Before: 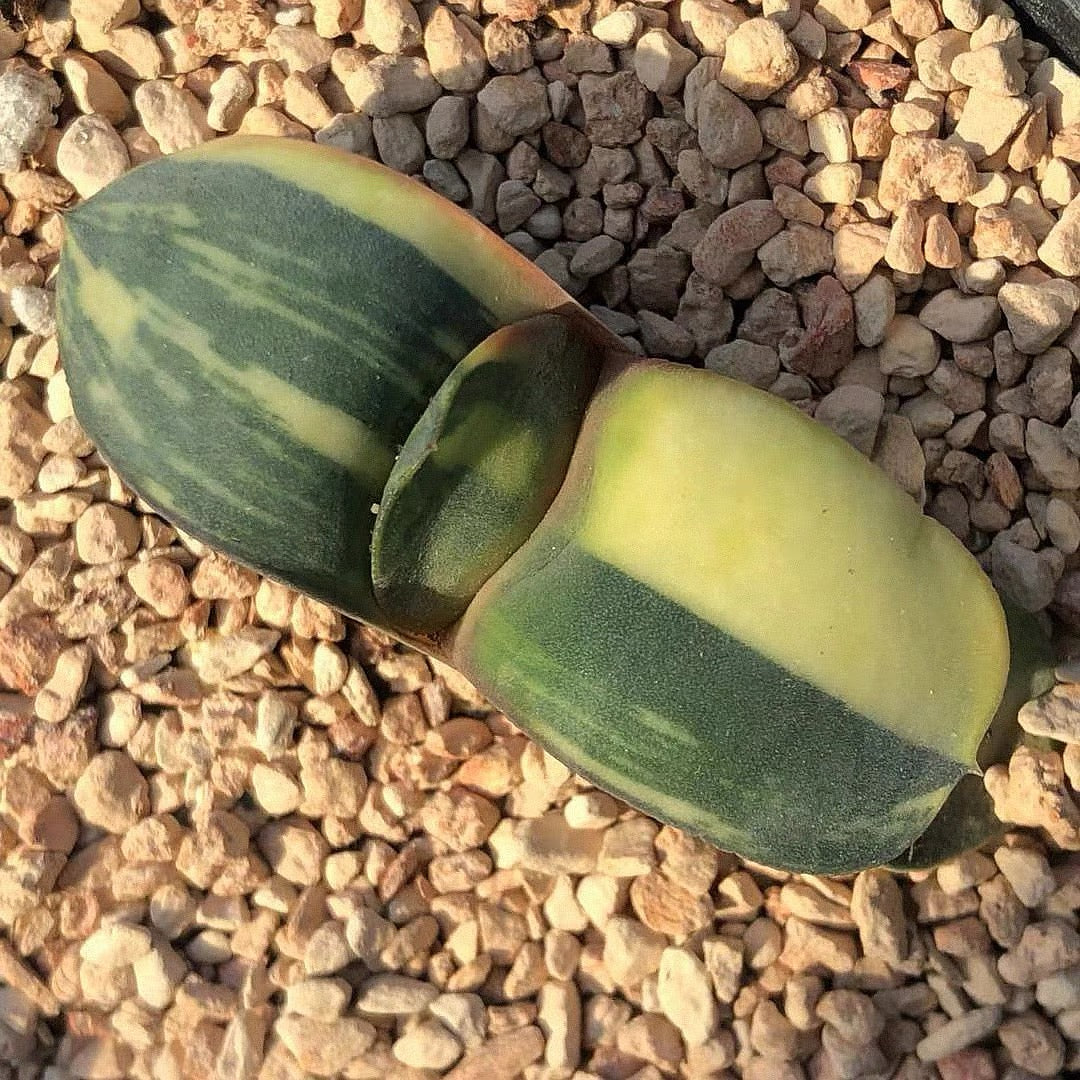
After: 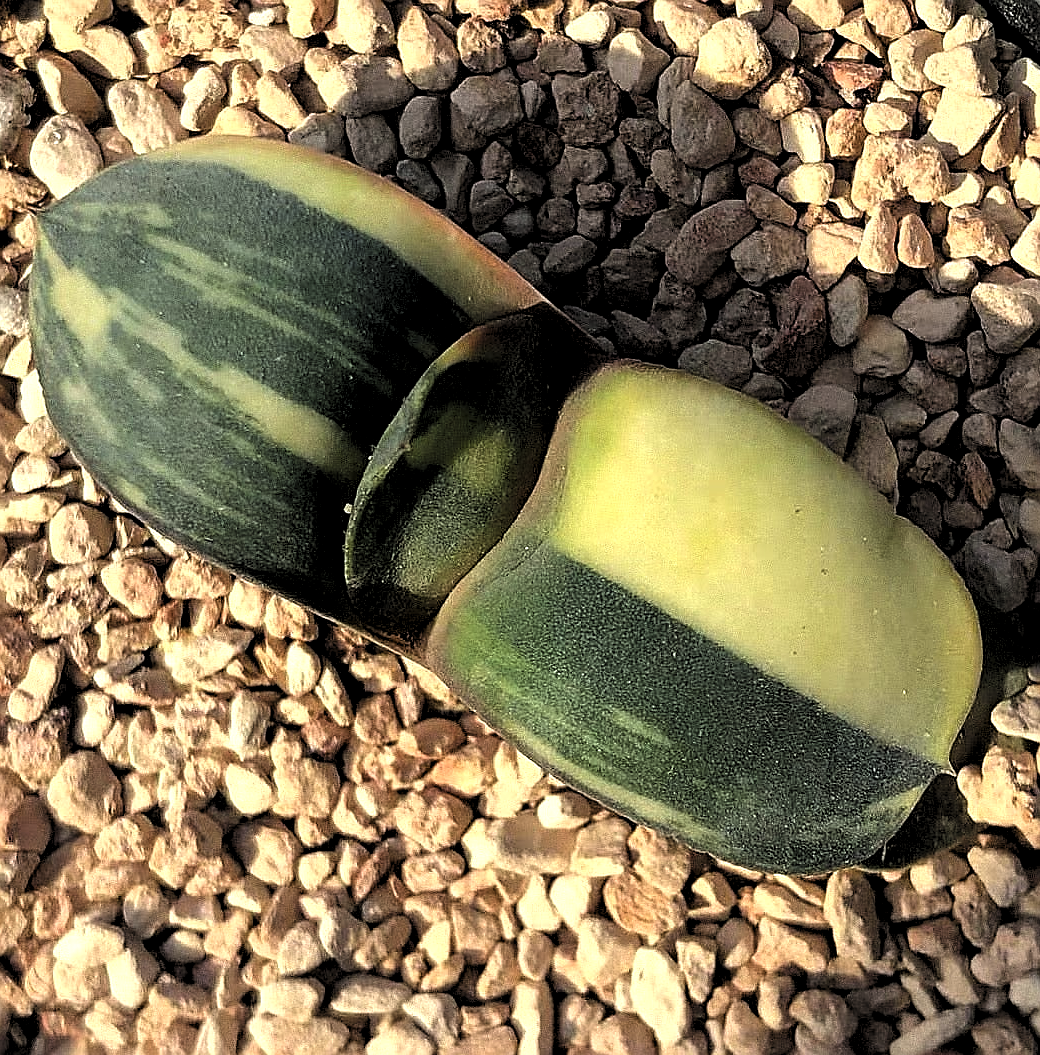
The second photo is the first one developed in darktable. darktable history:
crop and rotate: left 2.536%, right 1.107%, bottom 2.246%
levels: levels [0.182, 0.542, 0.902]
sharpen: on, module defaults
